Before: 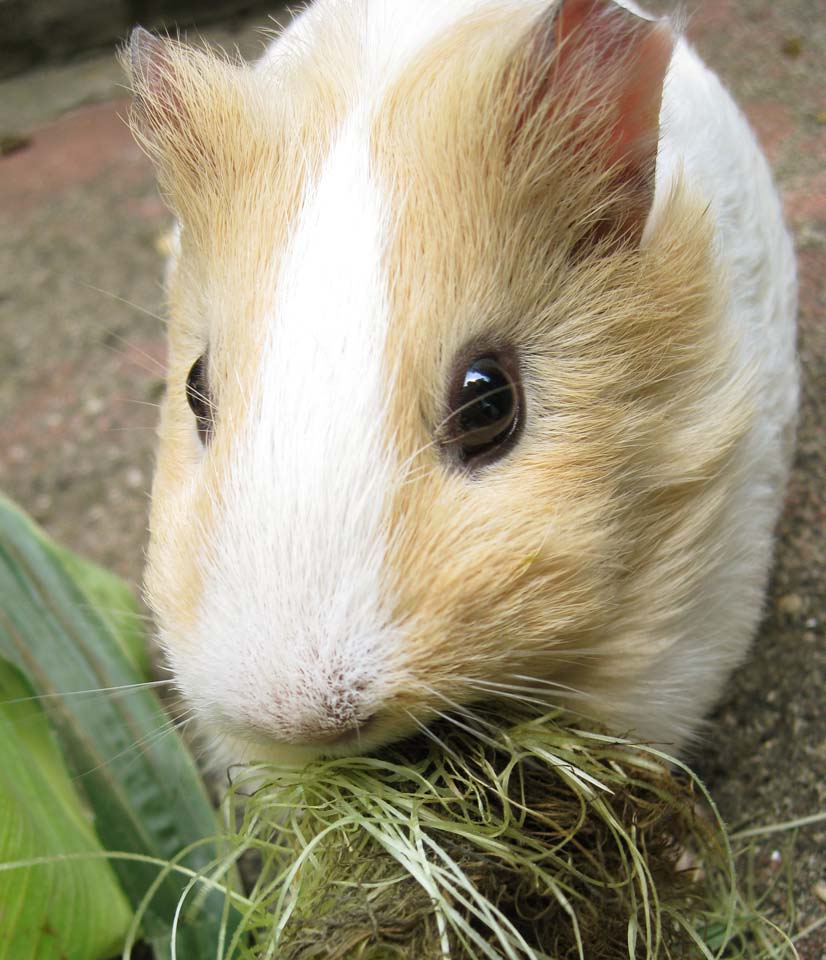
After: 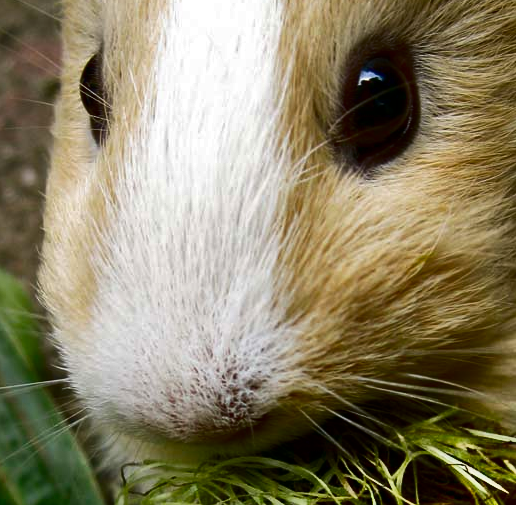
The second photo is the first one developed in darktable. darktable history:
crop: left 12.904%, top 31.383%, right 24.593%, bottom 15.933%
contrast brightness saturation: contrast 0.091, brightness -0.577, saturation 0.17
shadows and highlights: shadows 74.01, highlights -60.8, soften with gaussian
